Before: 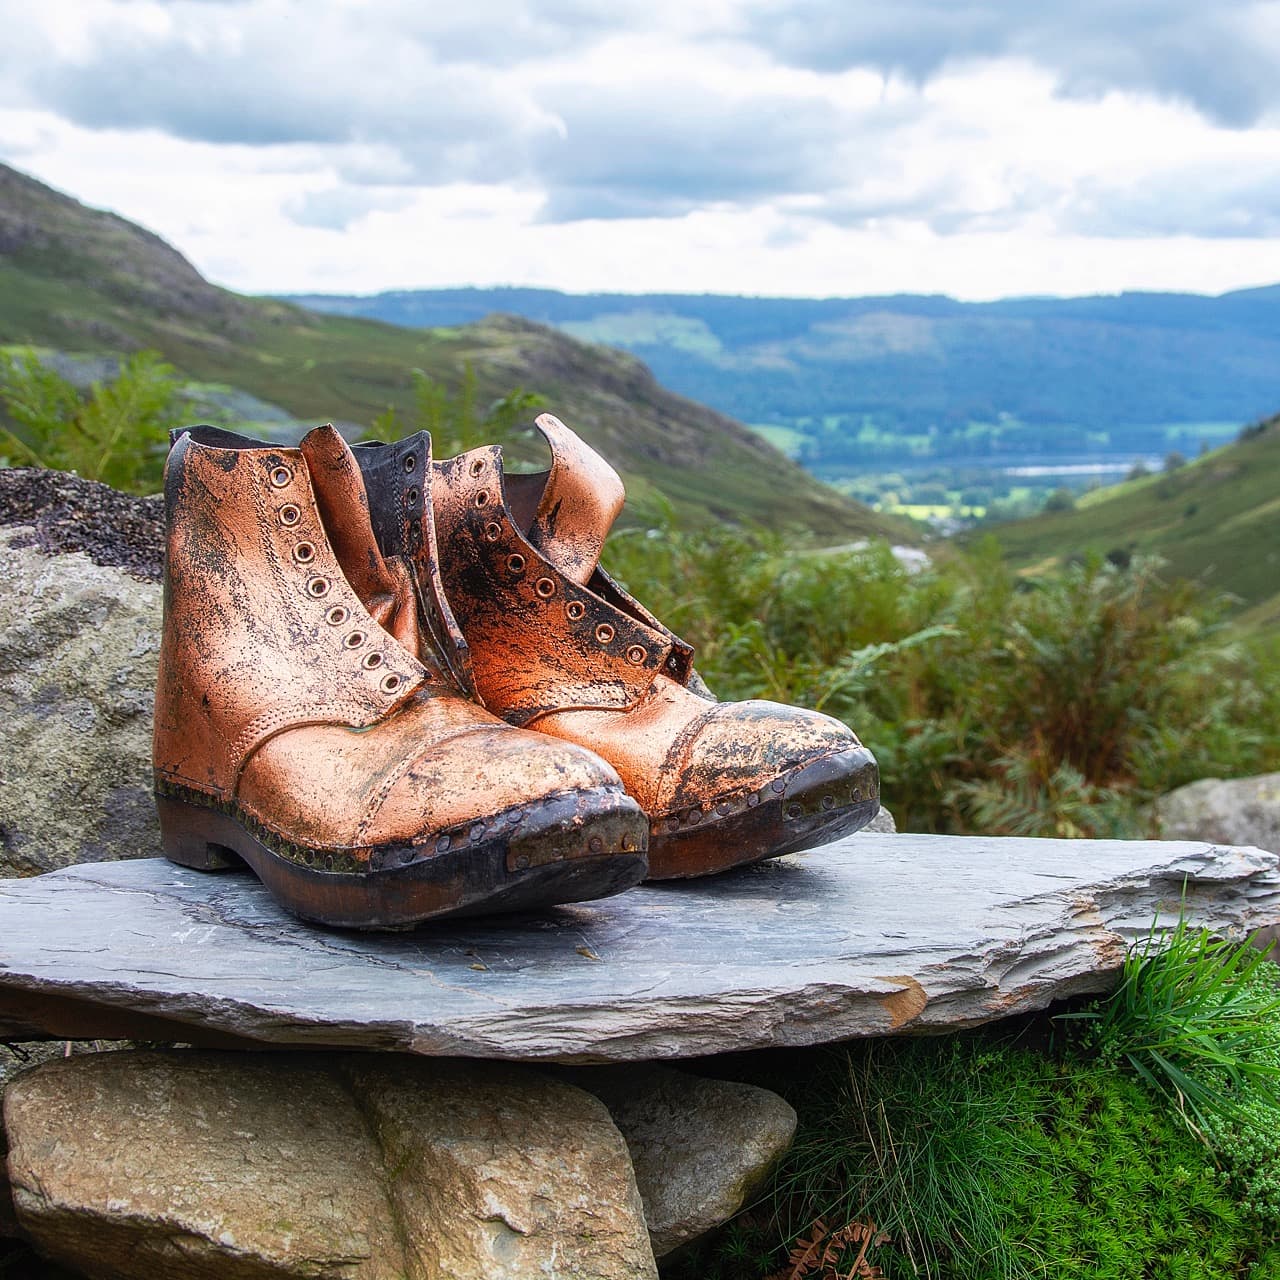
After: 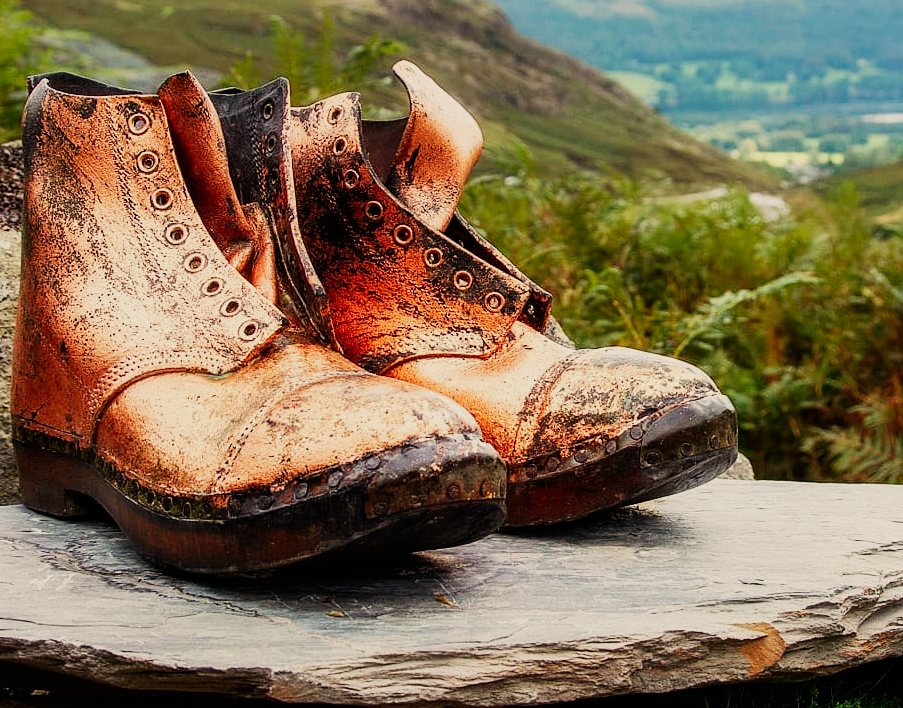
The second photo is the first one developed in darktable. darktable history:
white balance: red 1.138, green 0.996, blue 0.812
exposure: black level correction 0.001, exposure 0.014 EV, compensate highlight preservation false
sigmoid: contrast 1.7, skew -0.2, preserve hue 0%, red attenuation 0.1, red rotation 0.035, green attenuation 0.1, green rotation -0.017, blue attenuation 0.15, blue rotation -0.052, base primaries Rec2020
crop: left 11.123%, top 27.61%, right 18.3%, bottom 17.034%
